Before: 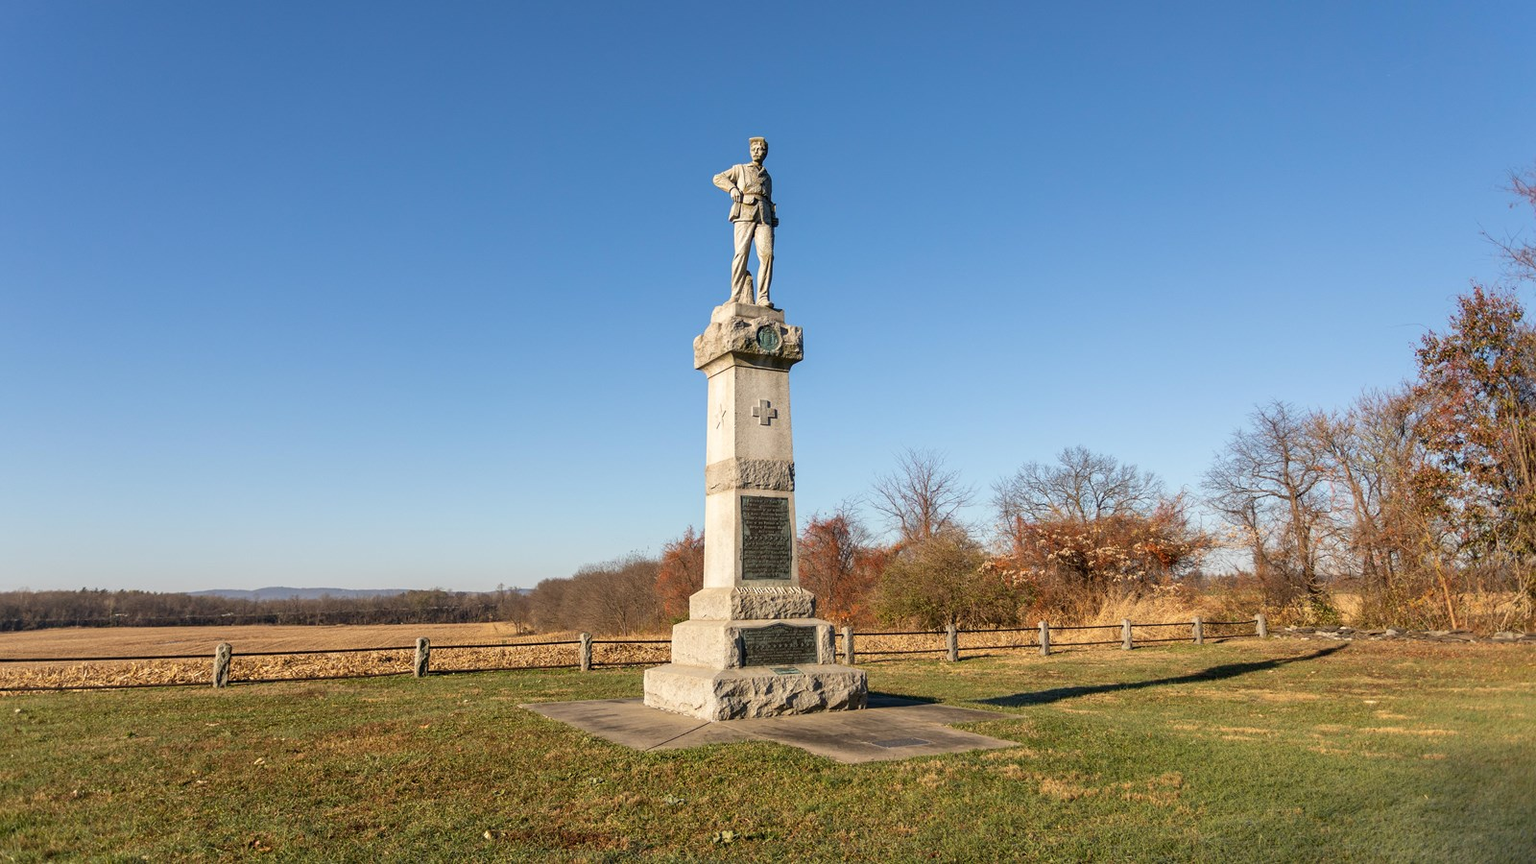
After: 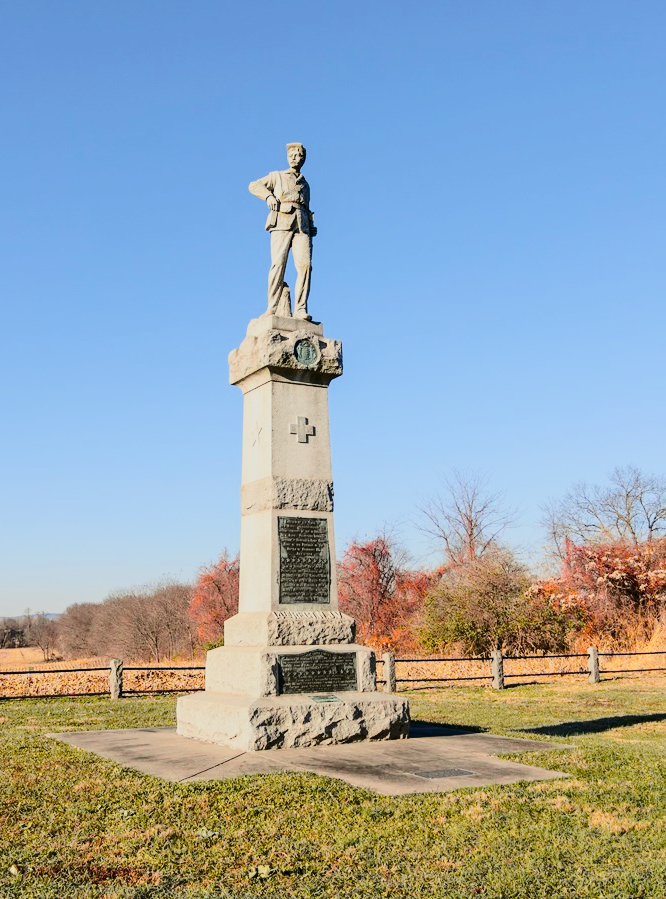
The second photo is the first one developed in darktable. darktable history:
tone curve: curves: ch0 [(0, 0) (0.23, 0.205) (0.486, 0.52) (0.822, 0.825) (0.994, 0.955)]; ch1 [(0, 0) (0.226, 0.261) (0.379, 0.442) (0.469, 0.472) (0.495, 0.495) (0.514, 0.504) (0.561, 0.568) (0.59, 0.612) (1, 1)]; ch2 [(0, 0) (0.269, 0.299) (0.459, 0.441) (0.498, 0.499) (0.523, 0.52) (0.586, 0.569) (0.635, 0.617) (0.659, 0.681) (0.718, 0.764) (1, 1)], color space Lab, independent channels, preserve colors none
crop: left 30.929%, right 27.435%
tone equalizer: -7 EV 0.165 EV, -6 EV 0.576 EV, -5 EV 1.17 EV, -4 EV 1.29 EV, -3 EV 1.15 EV, -2 EV 0.6 EV, -1 EV 0.165 EV, edges refinement/feathering 500, mask exposure compensation -1.57 EV, preserve details no
color balance rgb: linear chroma grading › shadows -3.31%, linear chroma grading › highlights -3.344%, perceptual saturation grading › global saturation 0.752%, perceptual saturation grading › highlights -19.847%, perceptual saturation grading › shadows 19.993%, global vibrance 20%
exposure: exposure -0.587 EV, compensate exposure bias true, compensate highlight preservation false
